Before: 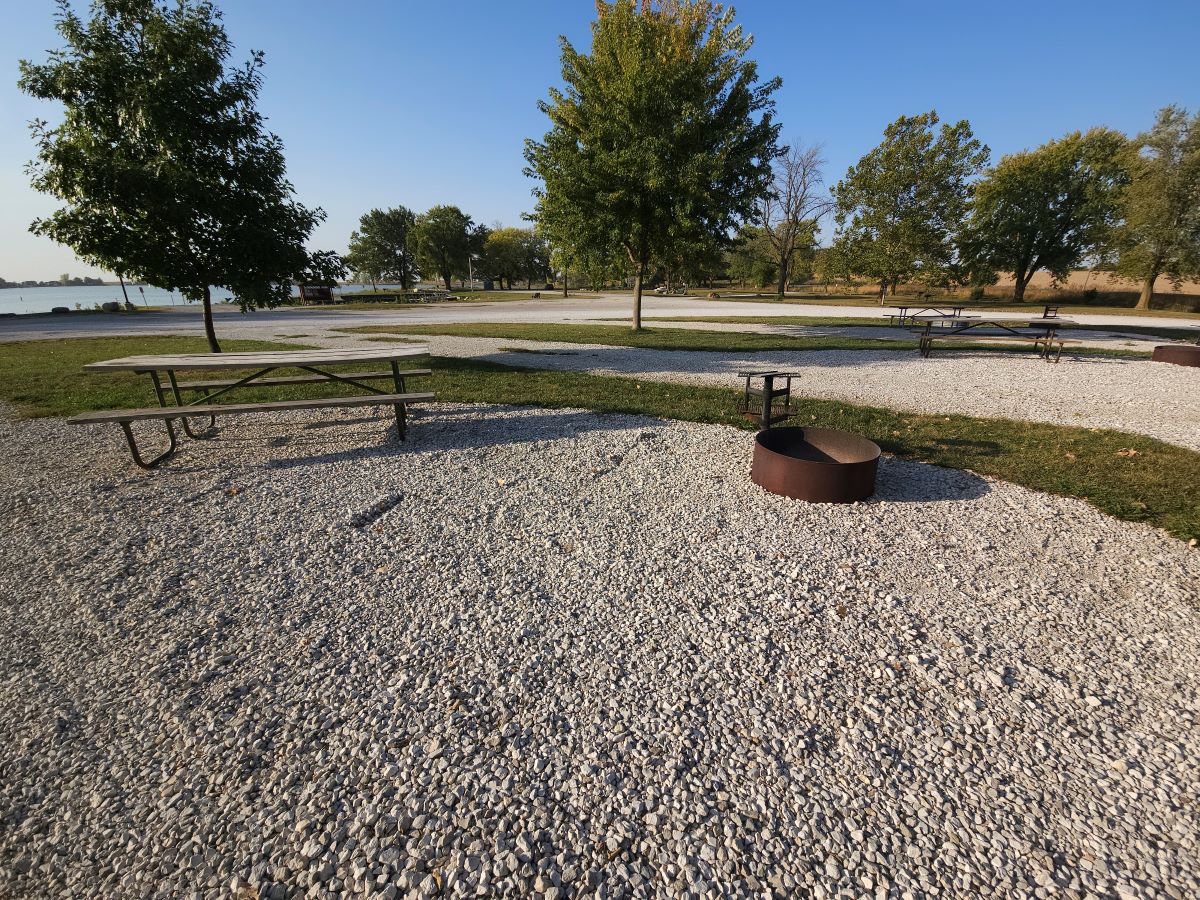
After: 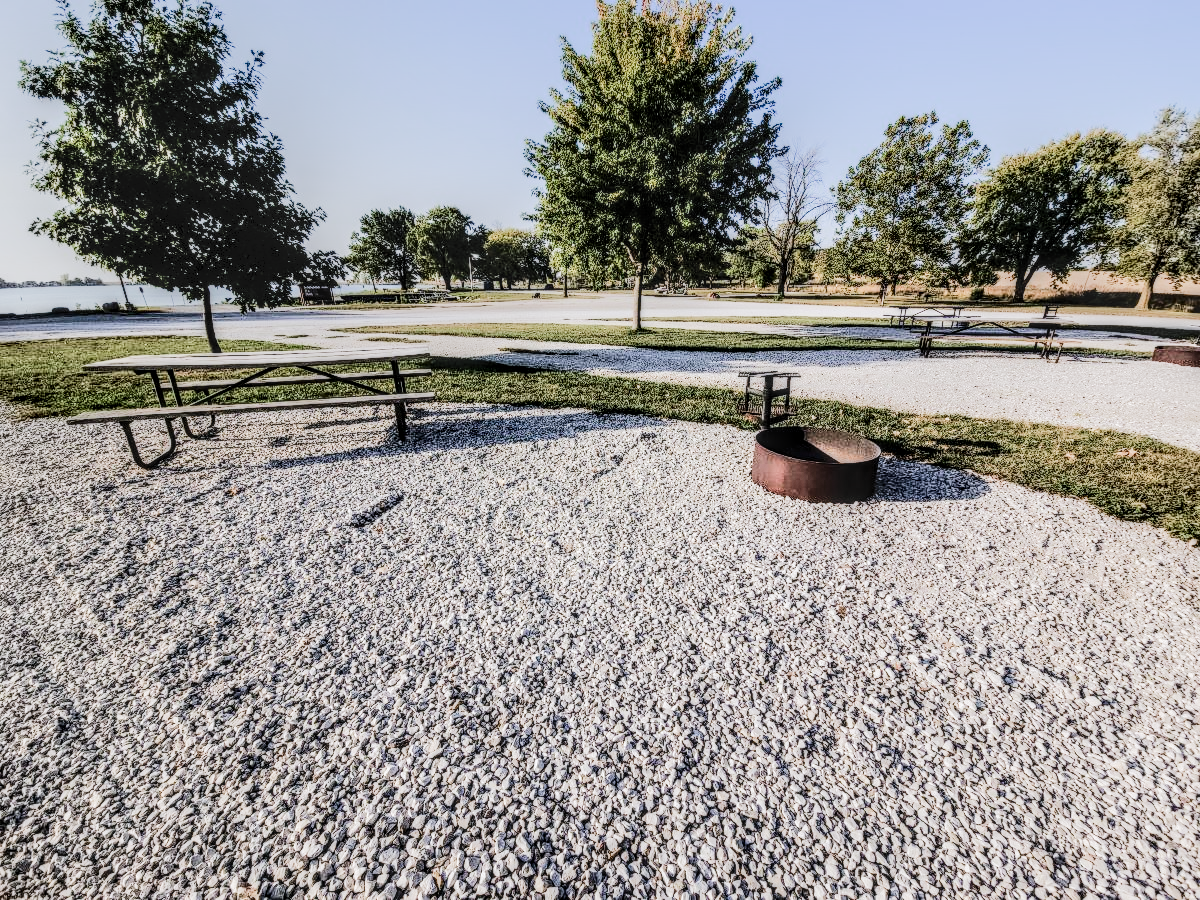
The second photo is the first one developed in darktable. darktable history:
local contrast: highlights 1%, shadows 3%, detail 182%
filmic rgb: black relative exposure -7.65 EV, white relative exposure 4.56 EV, hardness 3.61, contrast 1.062, preserve chrominance RGB euclidean norm (legacy), color science v4 (2020), iterations of high-quality reconstruction 0
tone curve: curves: ch0 [(0, 0) (0.003, 0.062) (0.011, 0.07) (0.025, 0.083) (0.044, 0.094) (0.069, 0.105) (0.1, 0.117) (0.136, 0.136) (0.177, 0.164) (0.224, 0.201) (0.277, 0.256) (0.335, 0.335) (0.399, 0.424) (0.468, 0.529) (0.543, 0.641) (0.623, 0.725) (0.709, 0.787) (0.801, 0.849) (0.898, 0.917) (1, 1)], color space Lab, independent channels, preserve colors none
color calibration: illuminant as shot in camera, x 0.358, y 0.373, temperature 4628.91 K
tone equalizer: -7 EV 0.165 EV, -6 EV 0.58 EV, -5 EV 1.14 EV, -4 EV 1.37 EV, -3 EV 1.18 EV, -2 EV 0.6 EV, -1 EV 0.161 EV, edges refinement/feathering 500, mask exposure compensation -1.57 EV, preserve details no
